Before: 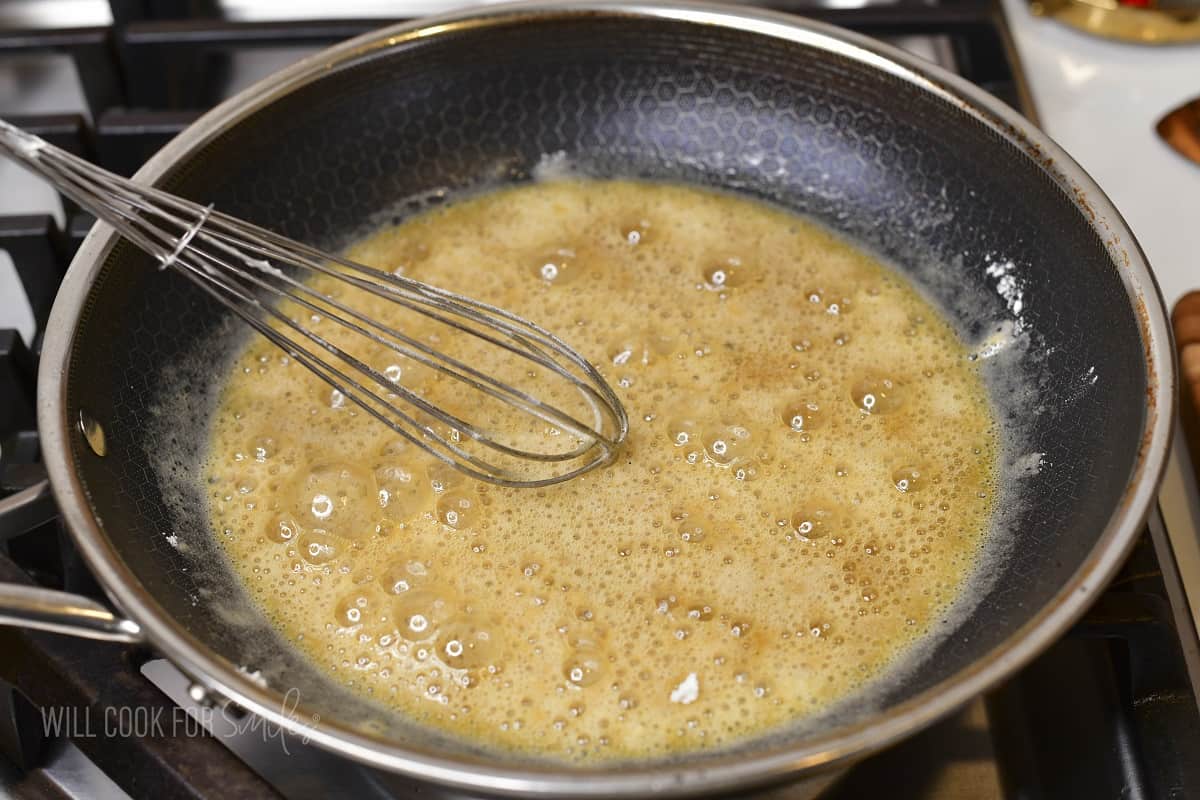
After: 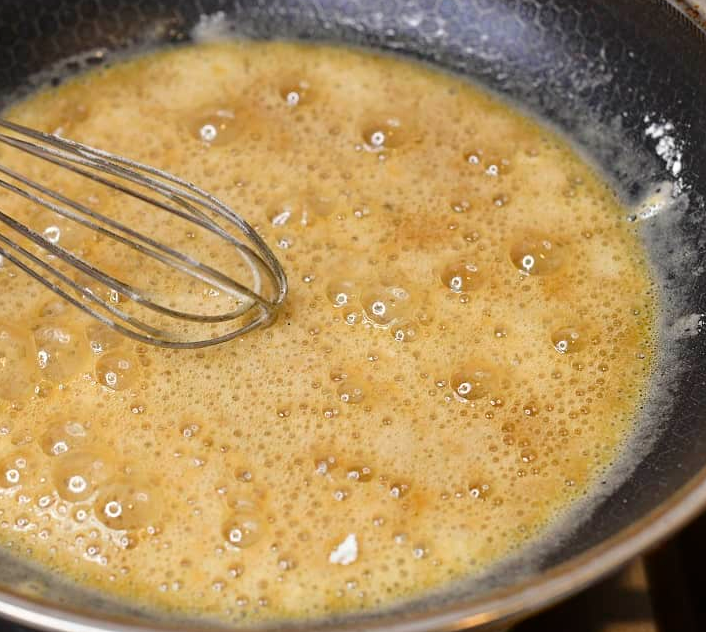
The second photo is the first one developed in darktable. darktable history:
crop and rotate: left 28.491%, top 17.489%, right 12.672%, bottom 3.471%
